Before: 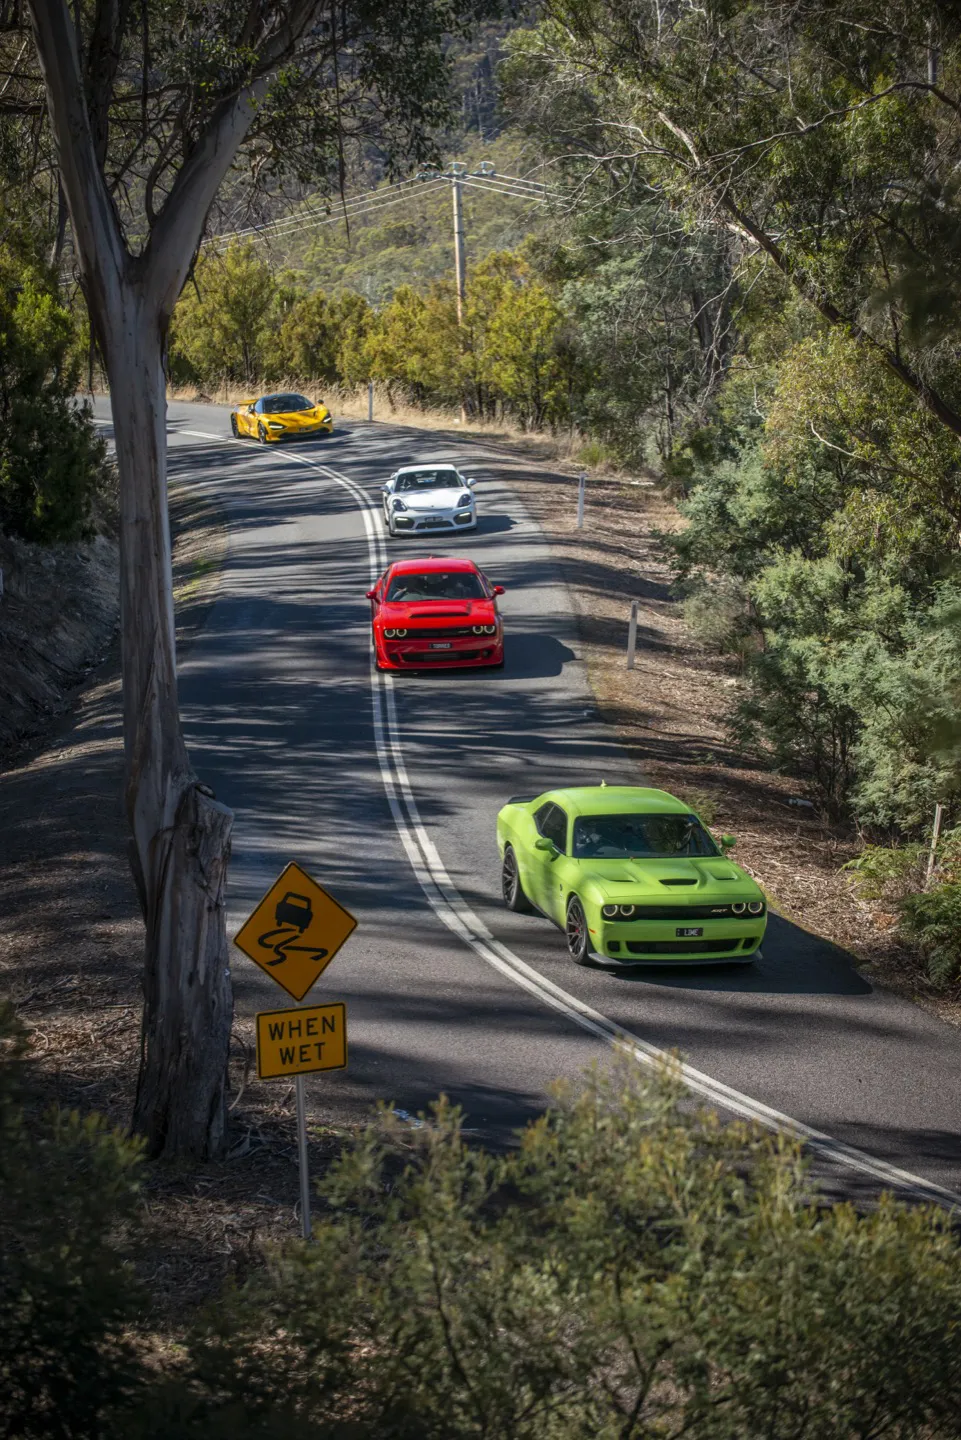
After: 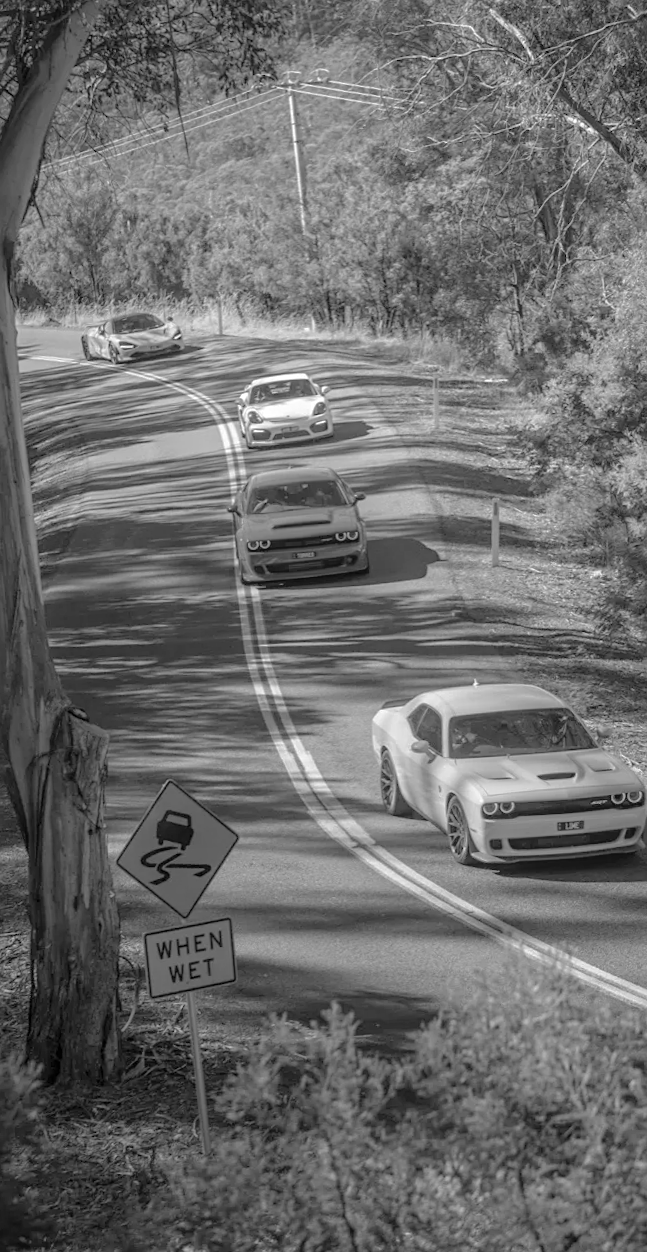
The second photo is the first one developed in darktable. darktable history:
crop and rotate: left 14.292%, right 19.041%
sharpen: amount 0.2
color balance: on, module defaults
rotate and perspective: rotation -3.52°, crop left 0.036, crop right 0.964, crop top 0.081, crop bottom 0.919
contrast brightness saturation: saturation 0.13
tone curve: curves: ch0 [(0, 0) (0.004, 0.008) (0.077, 0.156) (0.169, 0.29) (0.774, 0.774) (1, 1)], color space Lab, linked channels, preserve colors none
monochrome: on, module defaults
bloom: on, module defaults
